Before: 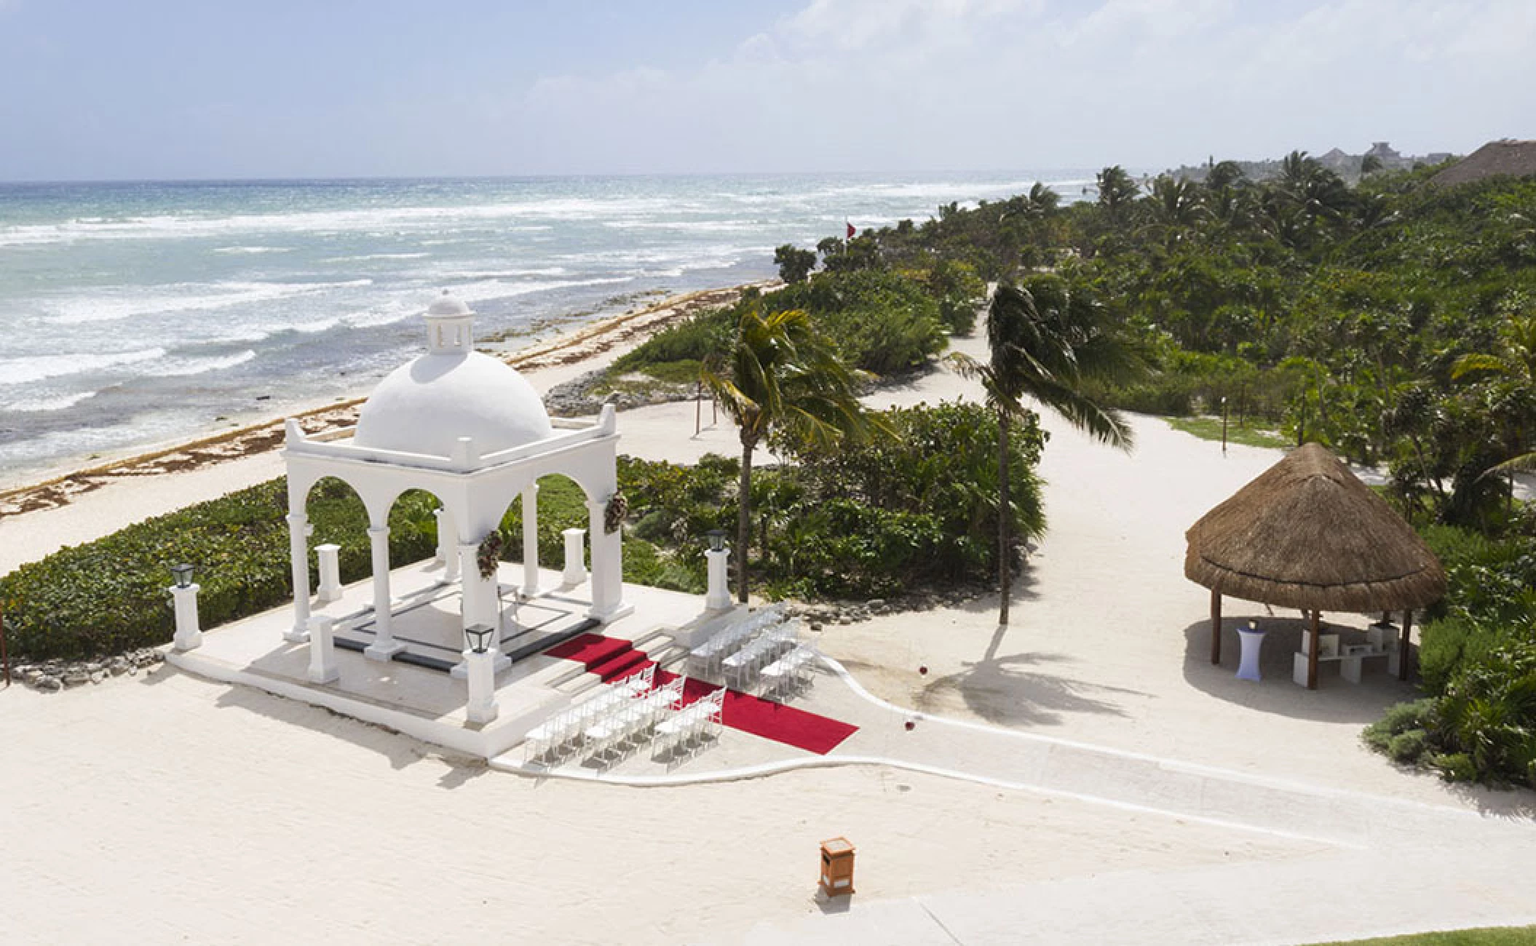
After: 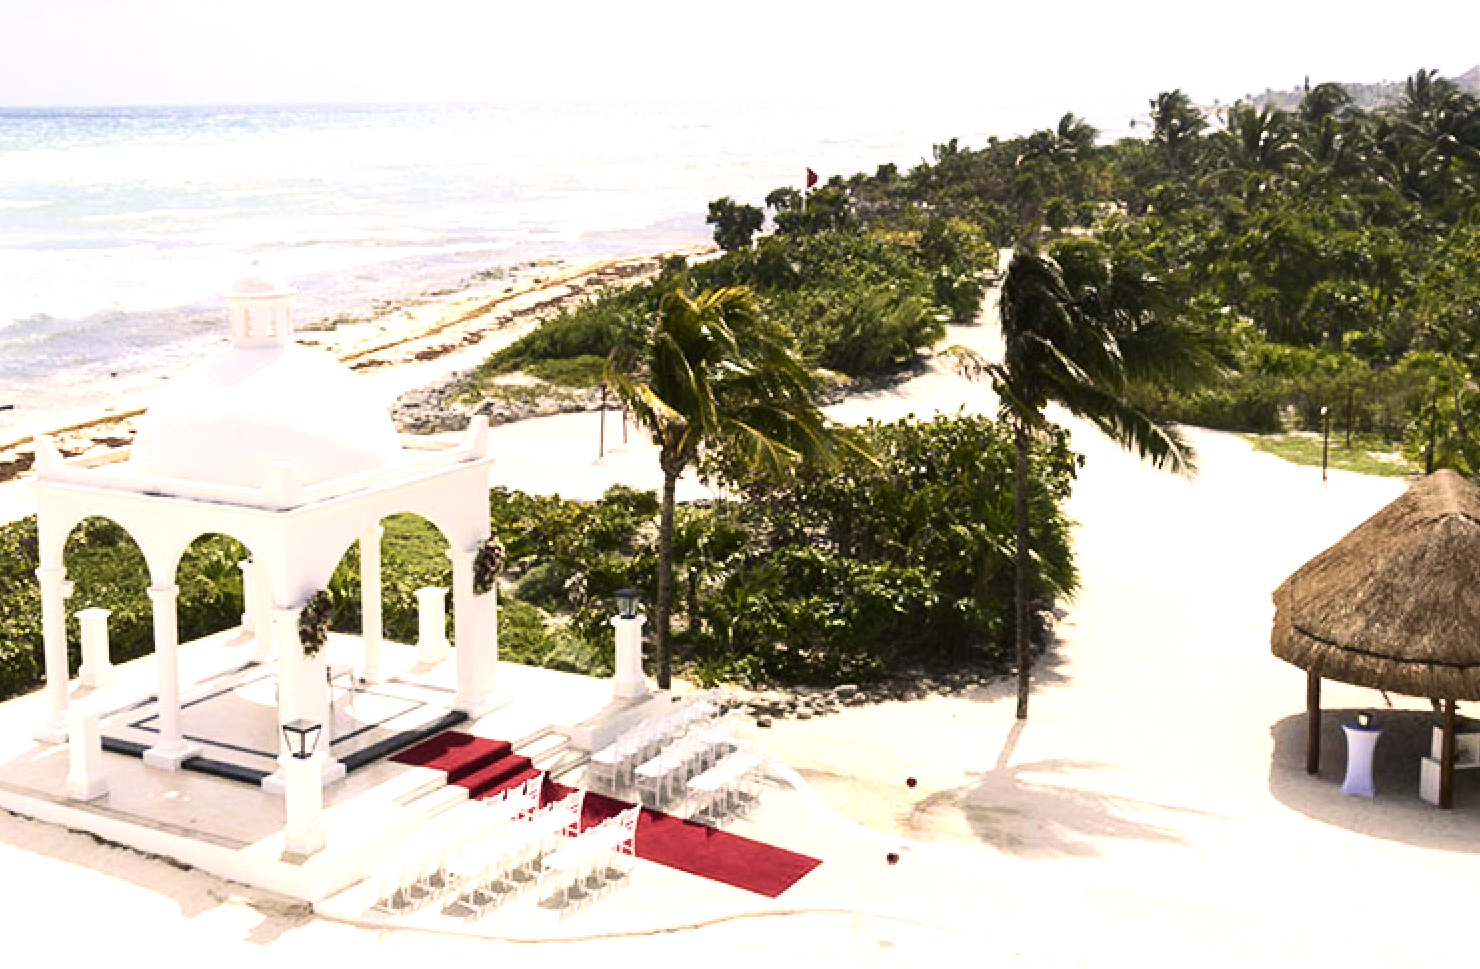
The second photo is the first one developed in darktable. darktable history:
exposure: exposure 0.609 EV, compensate exposure bias true, compensate highlight preservation false
contrast brightness saturation: contrast 0.255, saturation -0.316
velvia: on, module defaults
crop and rotate: left 16.945%, top 10.742%, right 12.89%, bottom 14.654%
color balance rgb: highlights gain › chroma 3.032%, highlights gain › hue 54.54°, perceptual saturation grading › global saturation 19.262%, global vibrance 25.017%, contrast 9.686%
